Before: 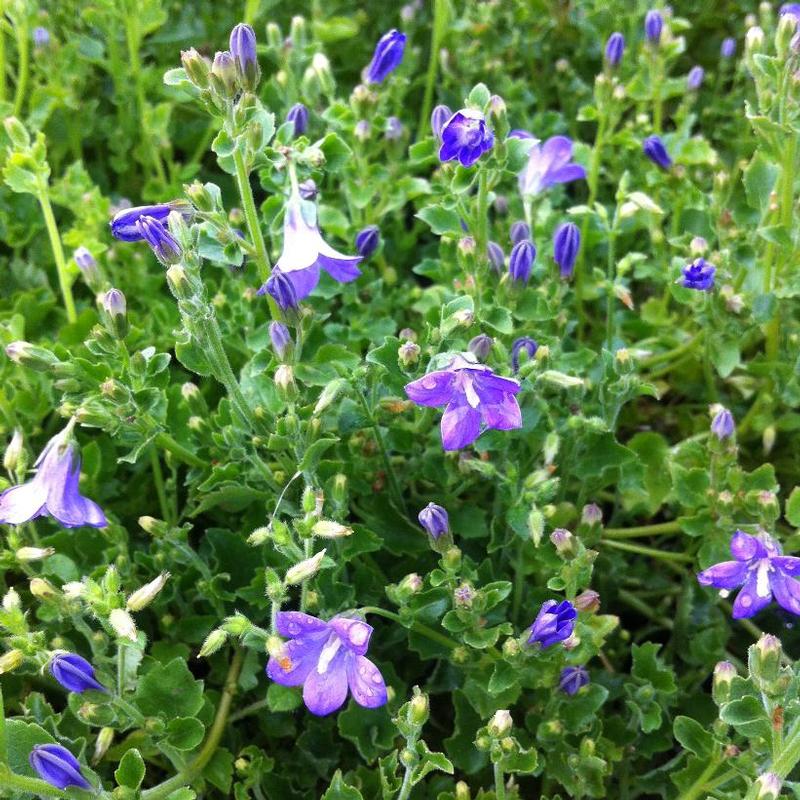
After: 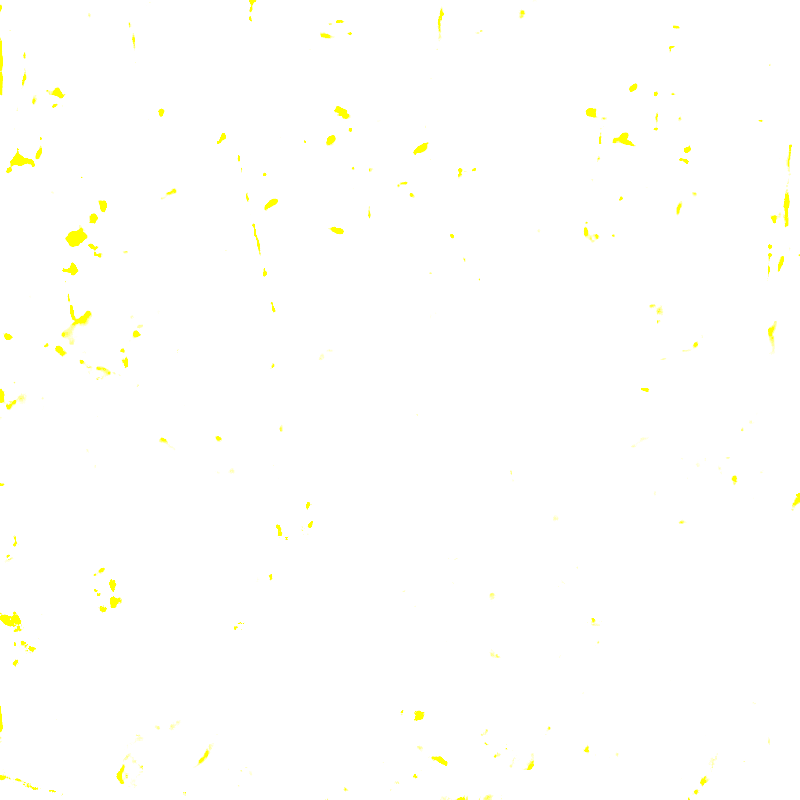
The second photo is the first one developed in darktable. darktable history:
exposure: exposure 8 EV, compensate highlight preservation false
local contrast: on, module defaults
